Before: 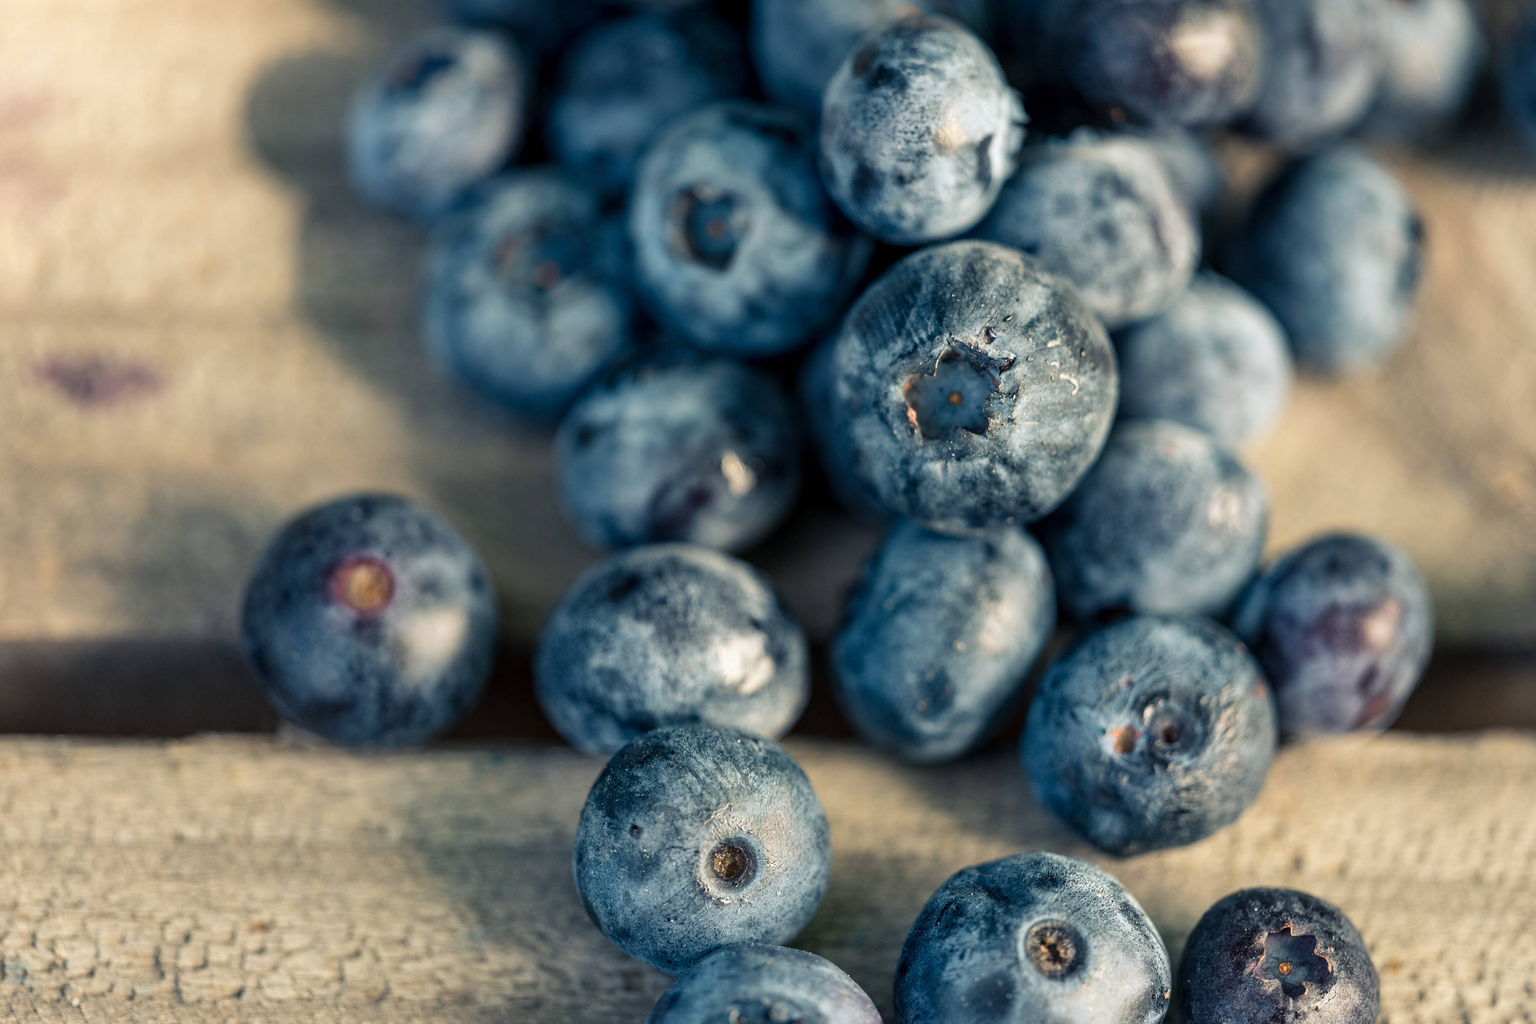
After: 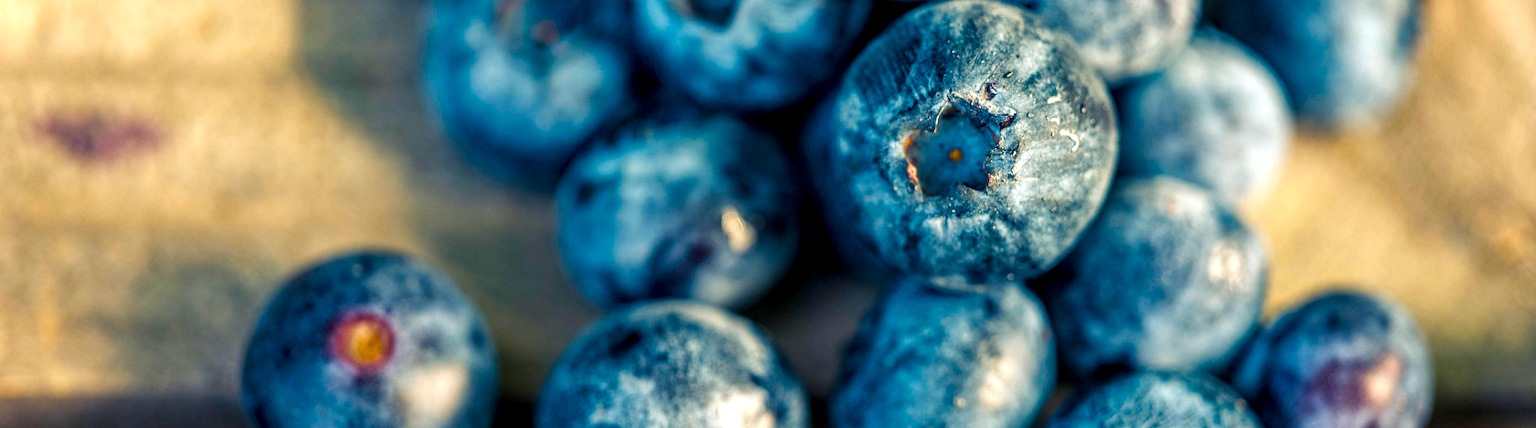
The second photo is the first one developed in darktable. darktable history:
color balance rgb: linear chroma grading › shadows 10%, linear chroma grading › highlights 10%, linear chroma grading › global chroma 15%, linear chroma grading › mid-tones 15%, perceptual saturation grading › global saturation 40%, perceptual saturation grading › highlights -25%, perceptual saturation grading › mid-tones 35%, perceptual saturation grading › shadows 35%, perceptual brilliance grading › global brilliance 11.29%, global vibrance 11.29%
white balance: red 1, blue 1
crop and rotate: top 23.84%, bottom 34.294%
local contrast: highlights 25%, detail 130%
